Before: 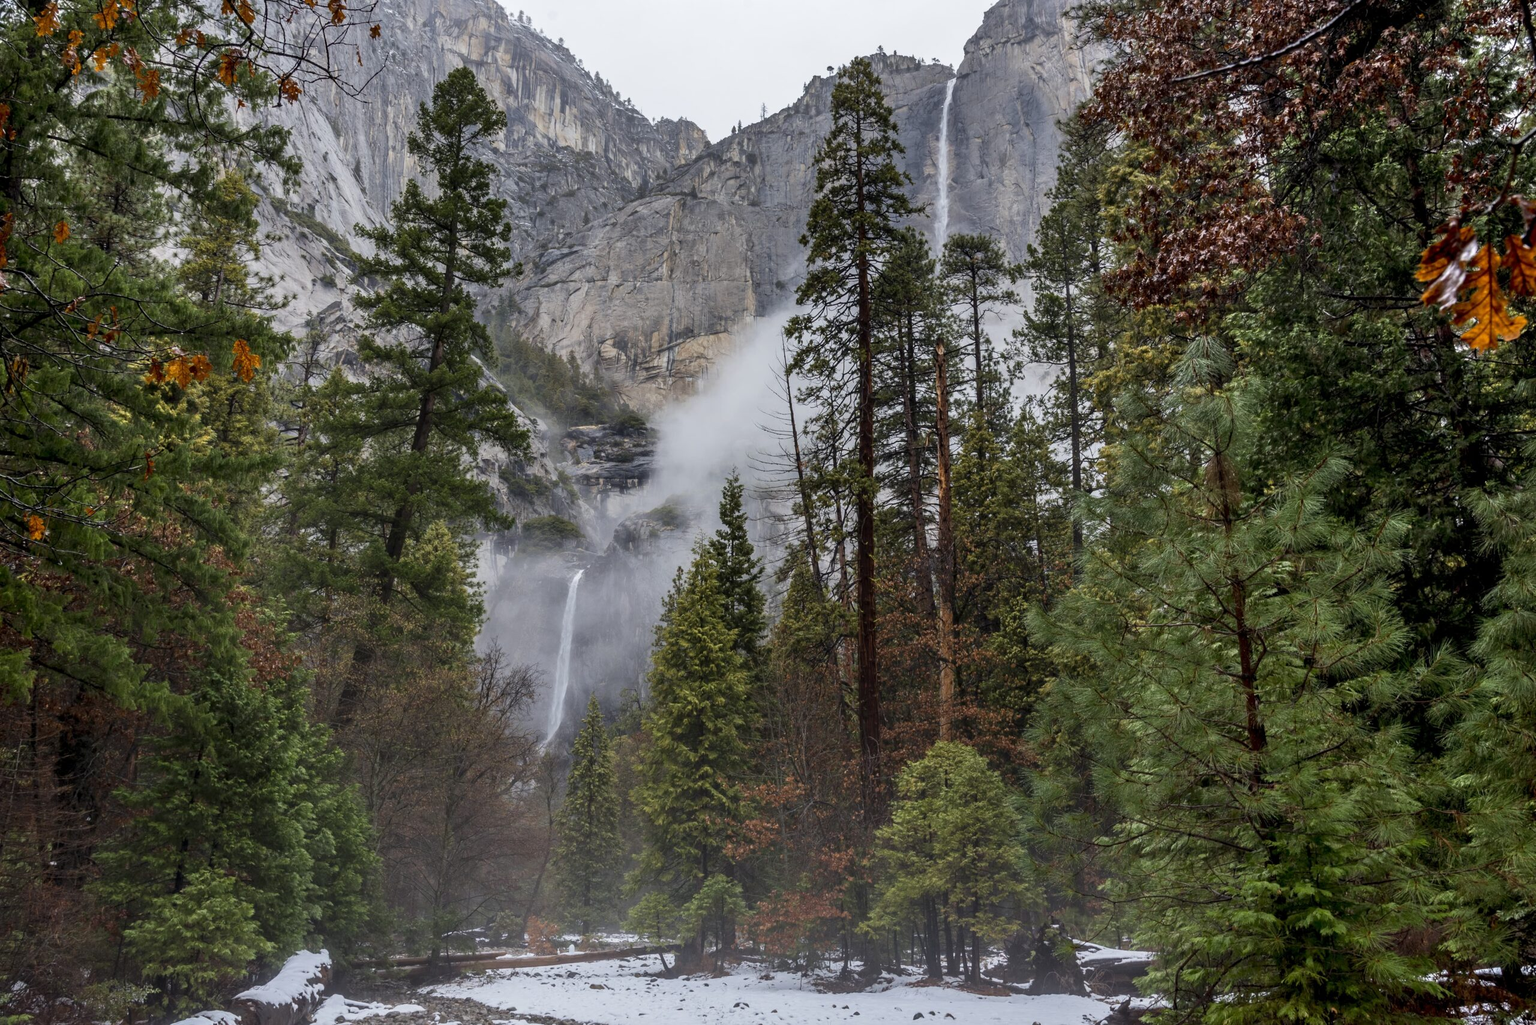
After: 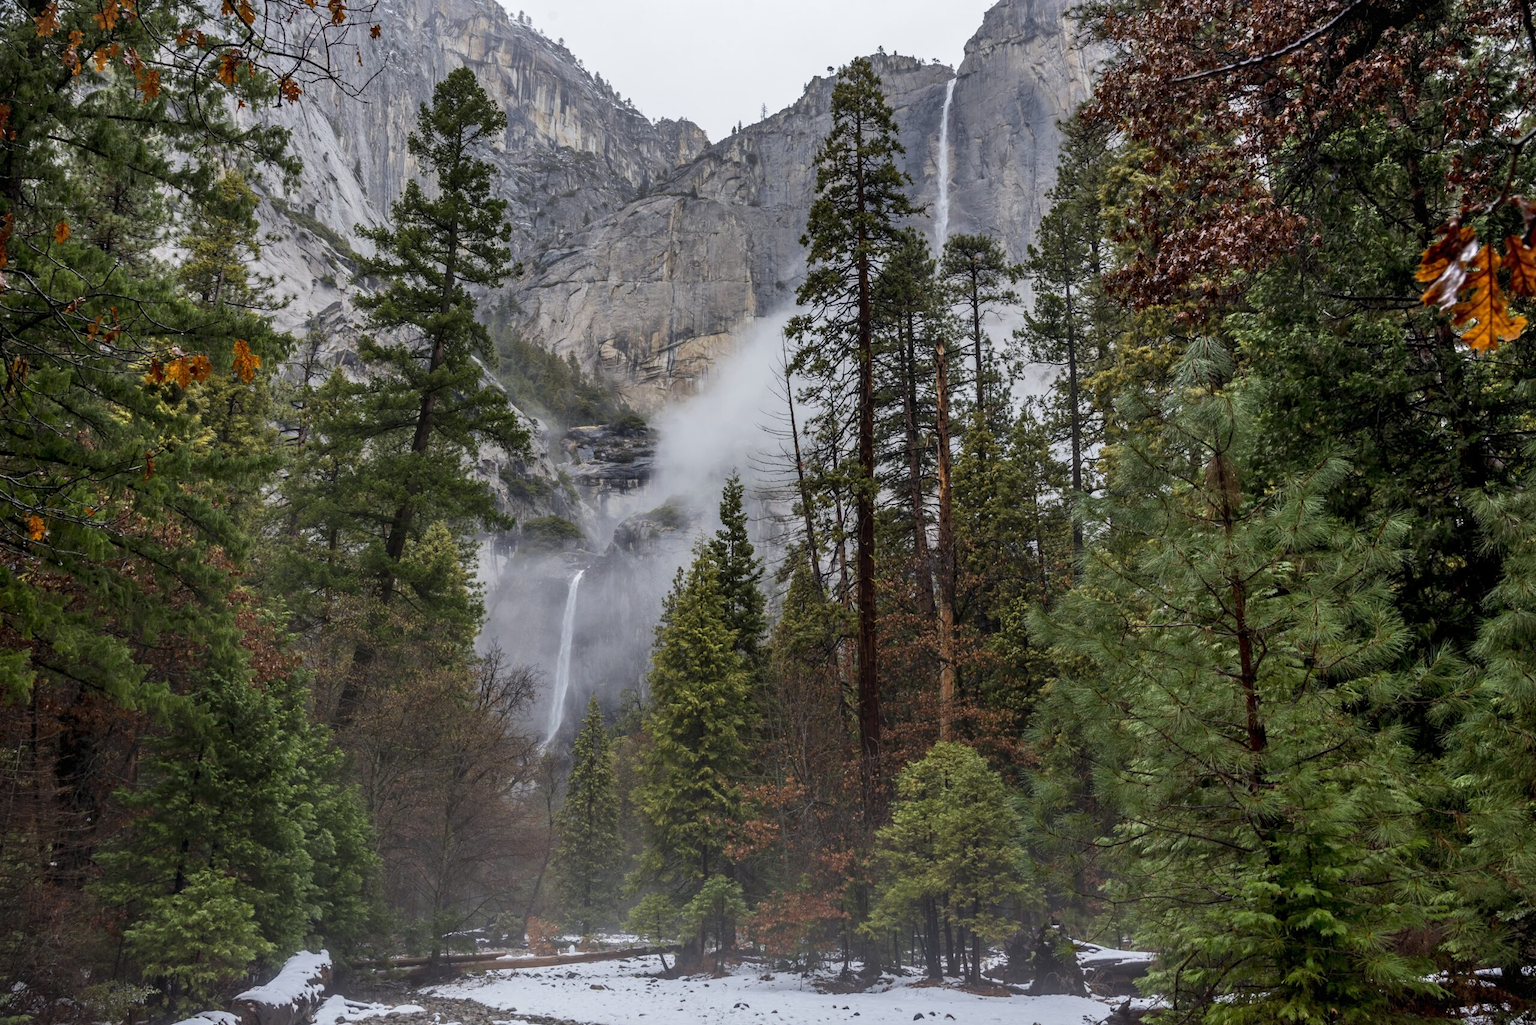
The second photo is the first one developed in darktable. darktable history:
vignetting: fall-off start 97.16%, brightness -0.464, saturation -0.3, width/height ratio 1.182, dithering 8-bit output, unbound false
